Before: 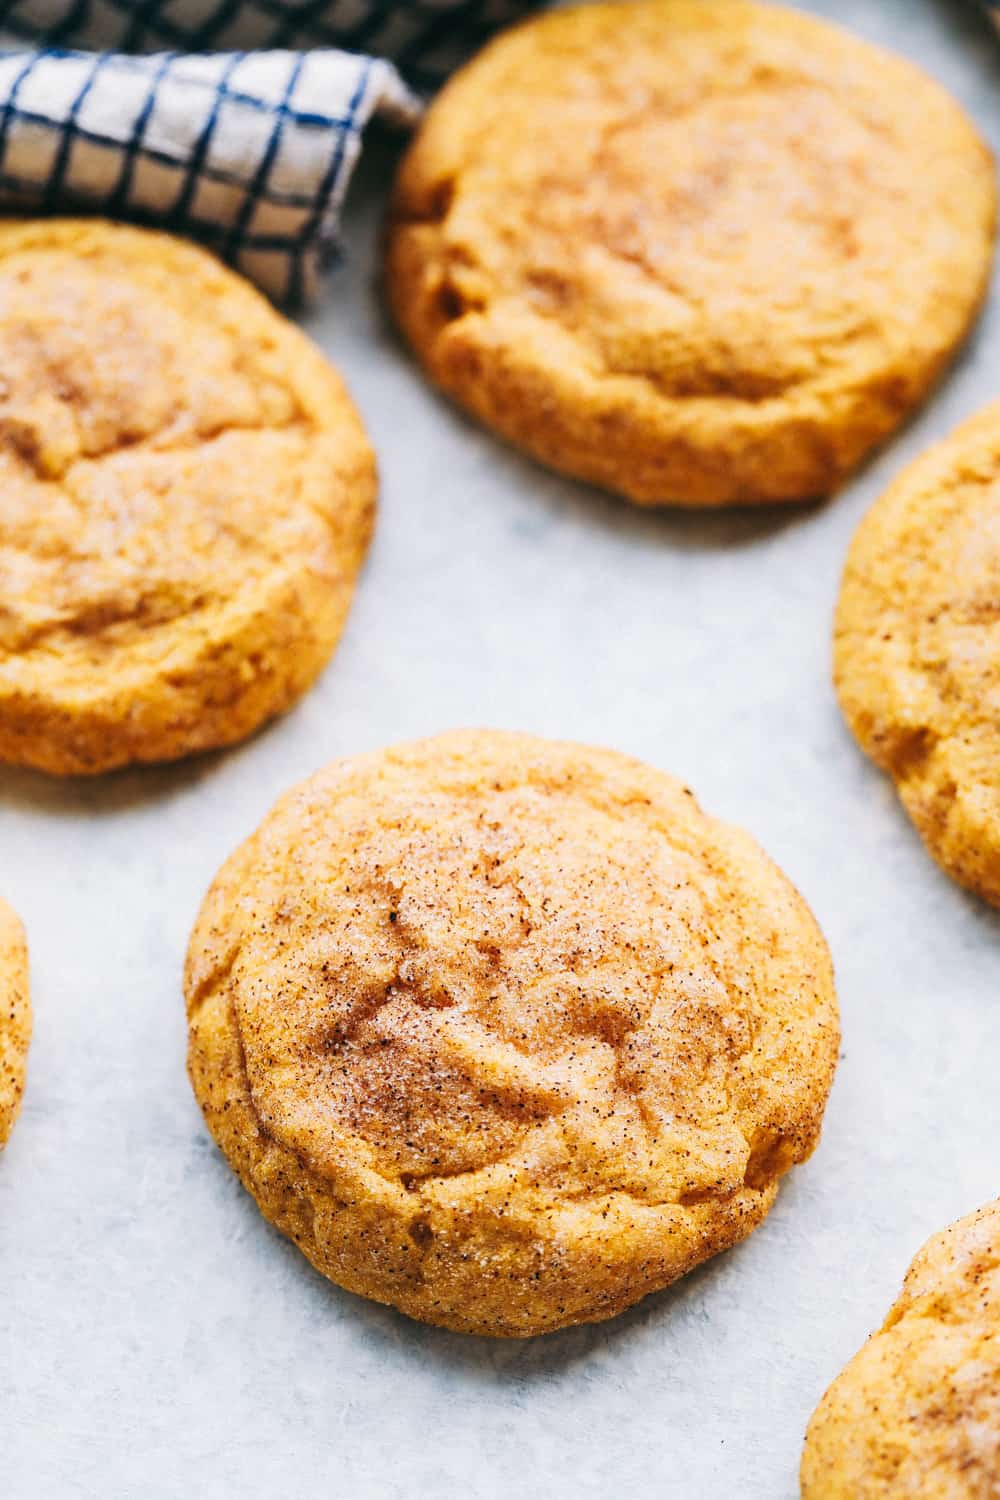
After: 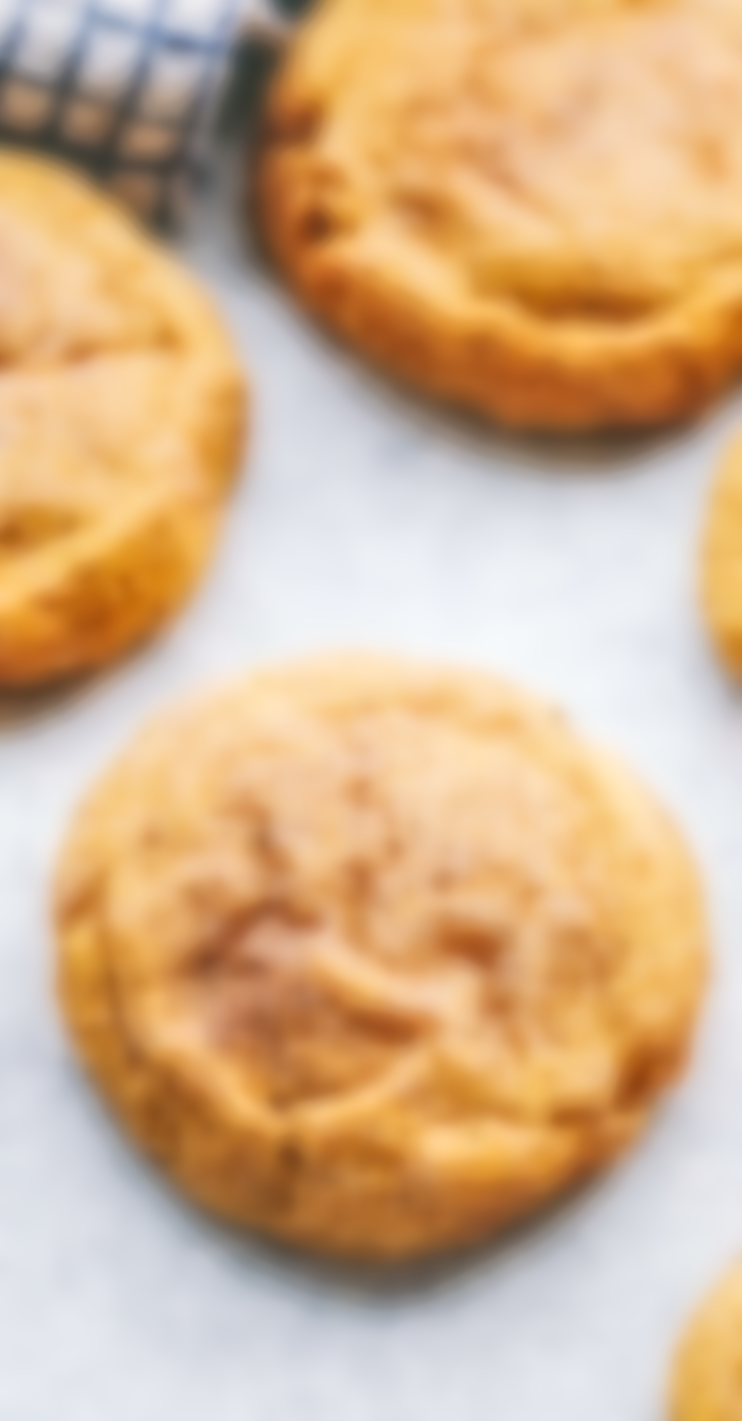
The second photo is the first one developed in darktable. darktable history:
lowpass: on, module defaults
crop and rotate: left 13.15%, top 5.251%, right 12.609%
local contrast: highlights 66%, shadows 33%, detail 166%, midtone range 0.2
